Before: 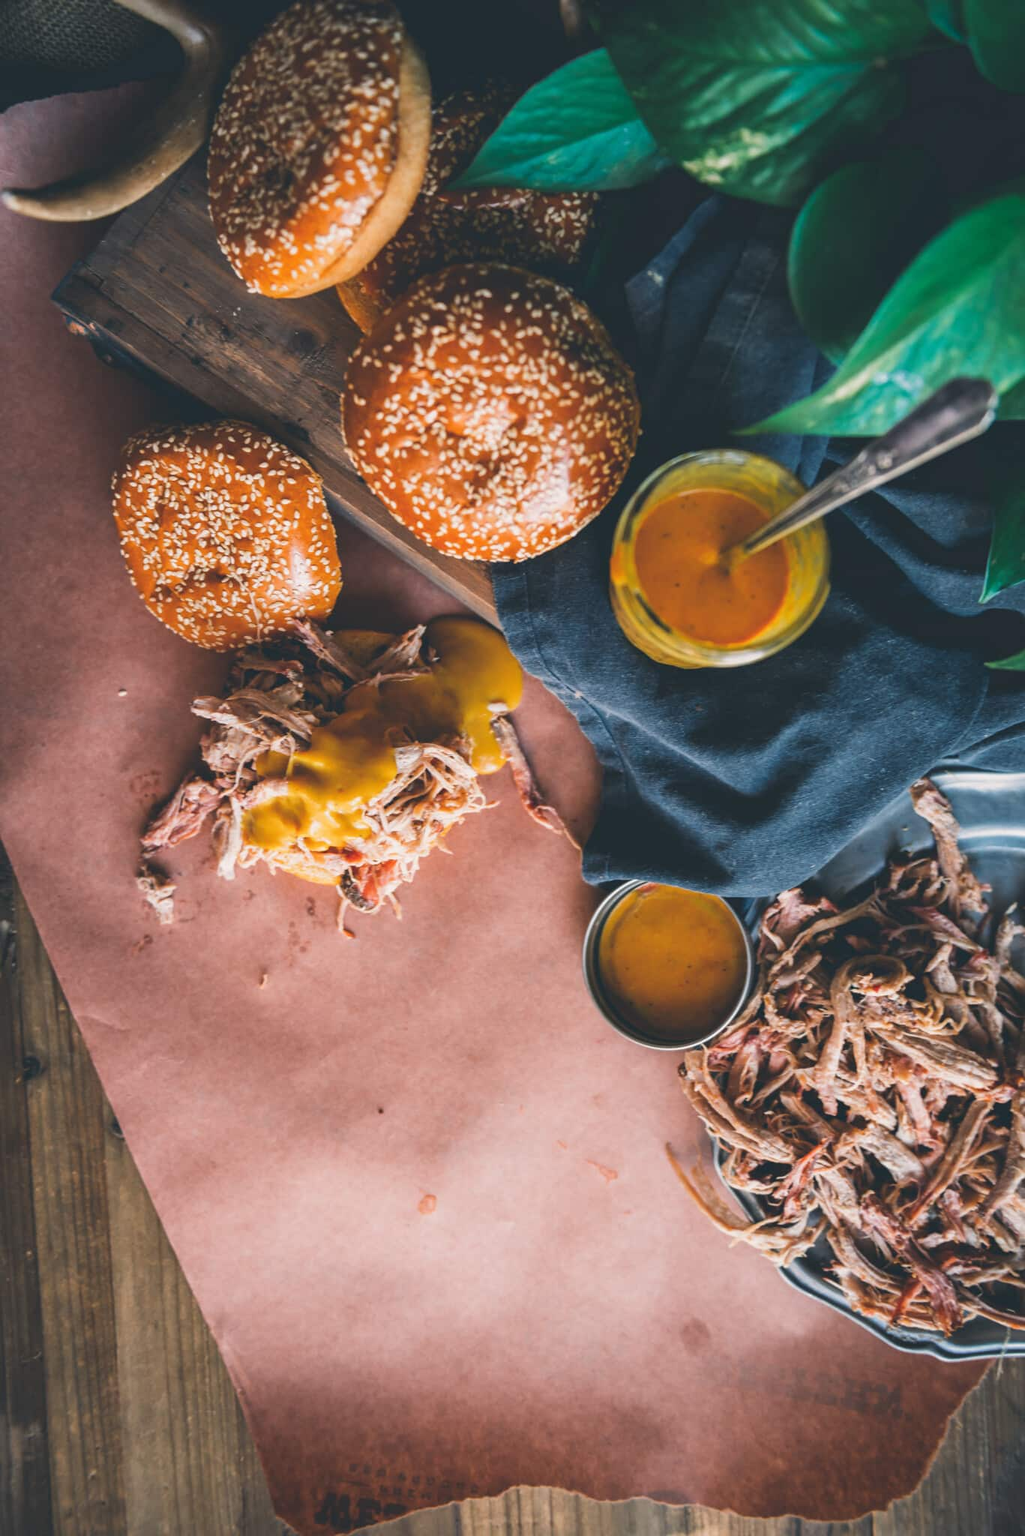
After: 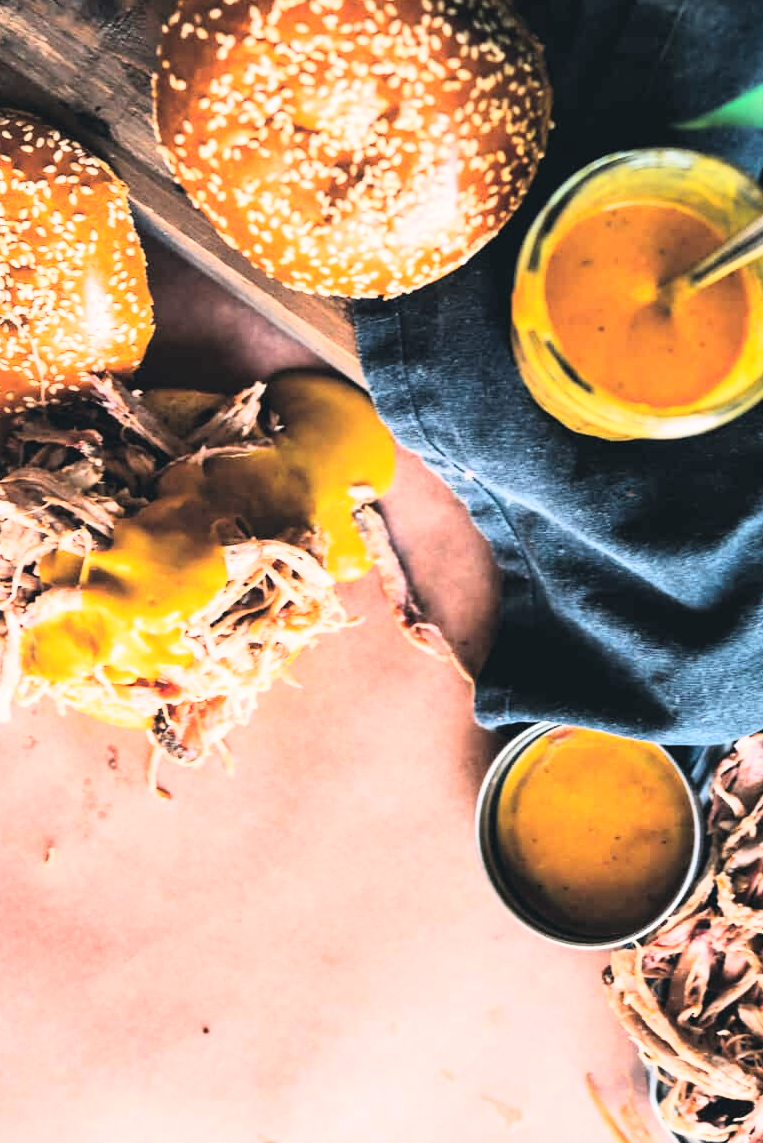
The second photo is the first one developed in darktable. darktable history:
crop and rotate: left 22.13%, top 22.054%, right 22.026%, bottom 22.102%
rgb curve: curves: ch0 [(0, 0) (0.21, 0.15) (0.24, 0.21) (0.5, 0.75) (0.75, 0.96) (0.89, 0.99) (1, 1)]; ch1 [(0, 0.02) (0.21, 0.13) (0.25, 0.2) (0.5, 0.67) (0.75, 0.9) (0.89, 0.97) (1, 1)]; ch2 [(0, 0.02) (0.21, 0.13) (0.25, 0.2) (0.5, 0.67) (0.75, 0.9) (0.89, 0.97) (1, 1)], compensate middle gray true
